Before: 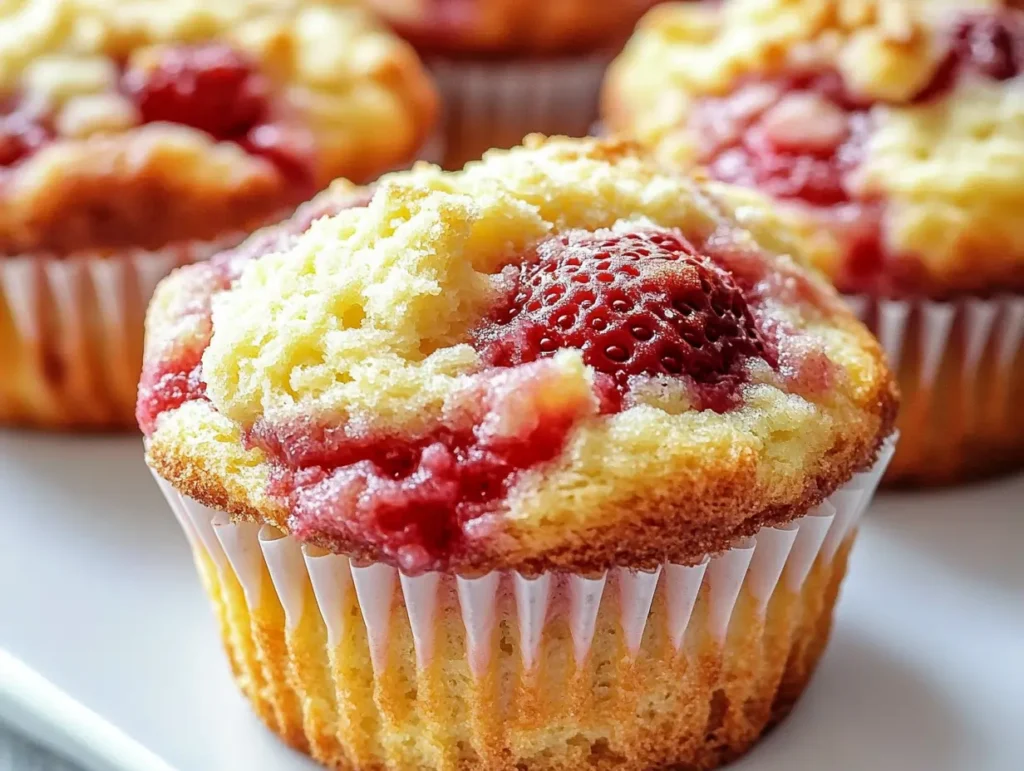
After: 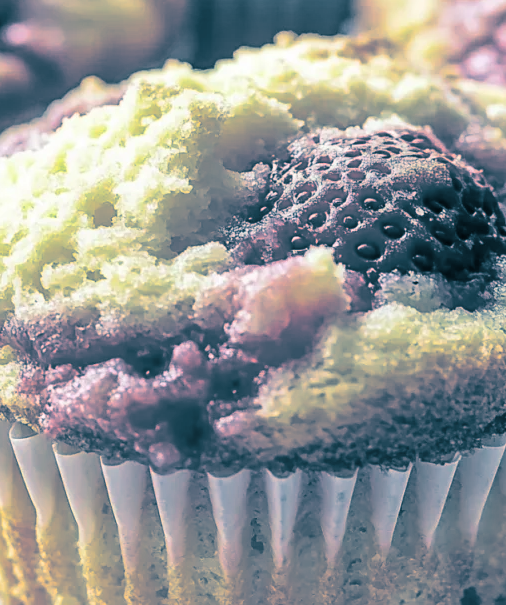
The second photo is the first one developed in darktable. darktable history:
crop and rotate: angle 0.02°, left 24.353%, top 13.219%, right 26.156%, bottom 8.224%
split-toning: shadows › hue 212.4°, balance -70
